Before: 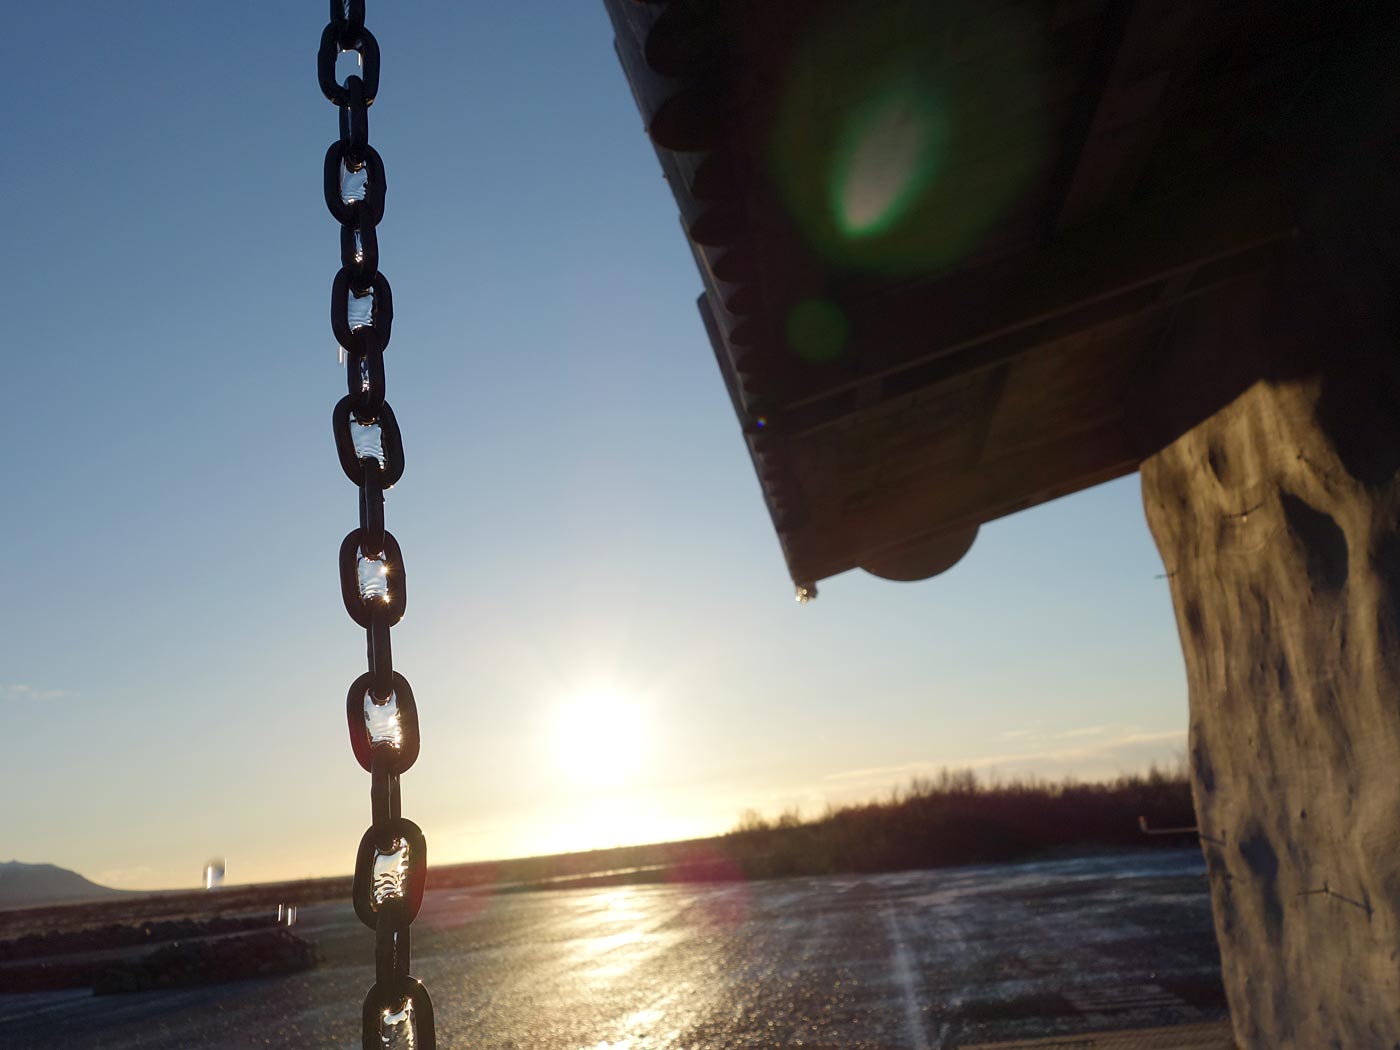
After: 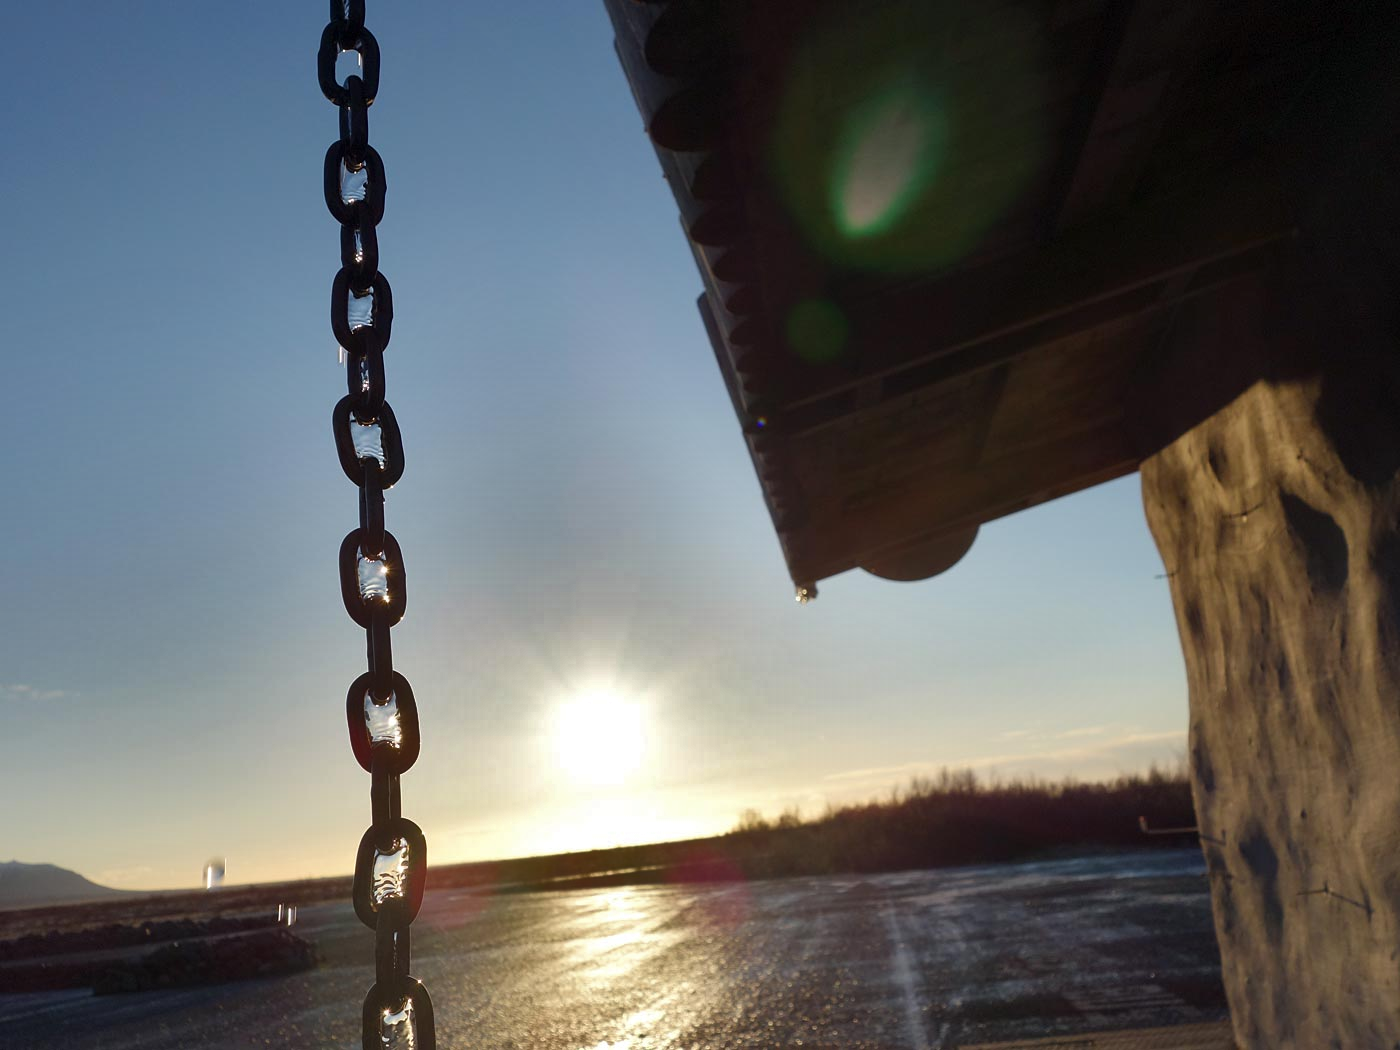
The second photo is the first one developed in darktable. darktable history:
shadows and highlights: shadows 19.71, highlights -84.33, soften with gaussian
